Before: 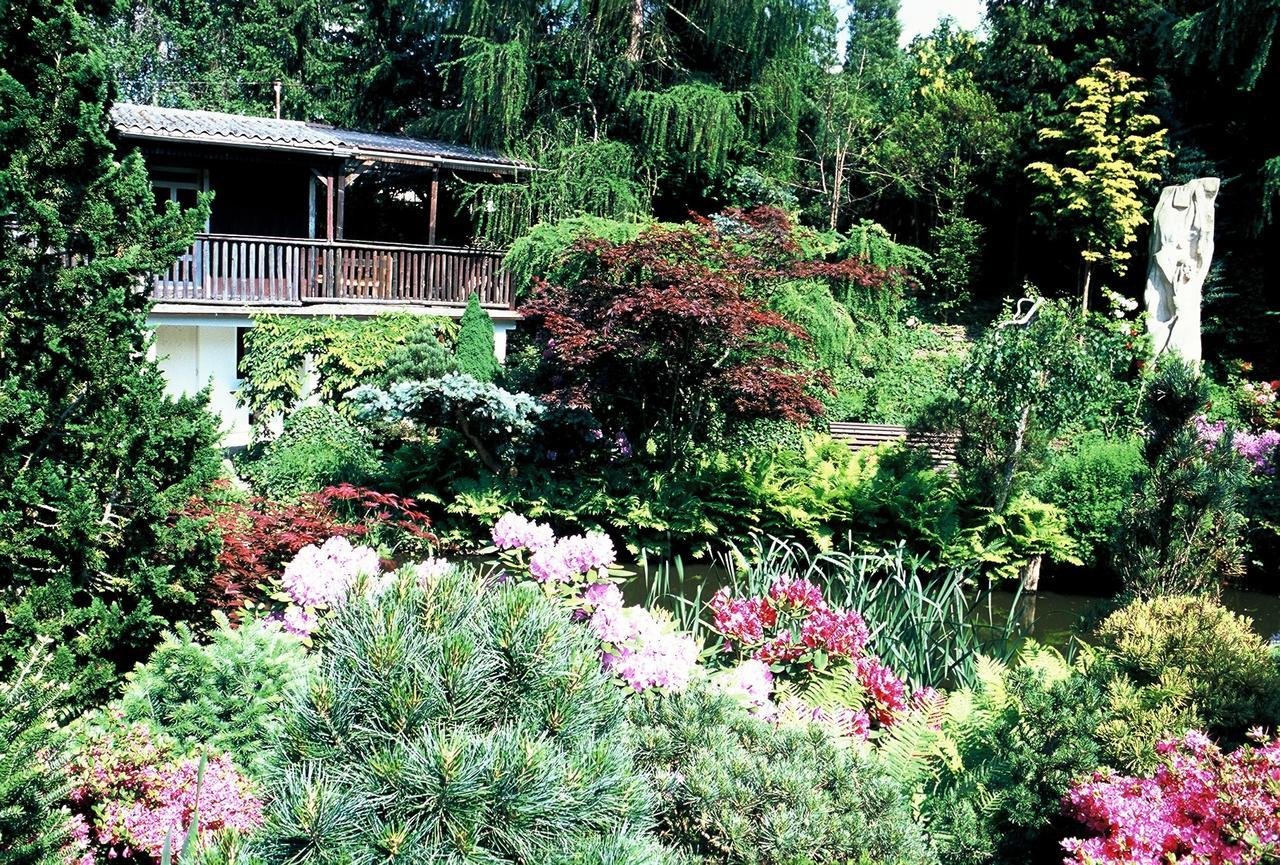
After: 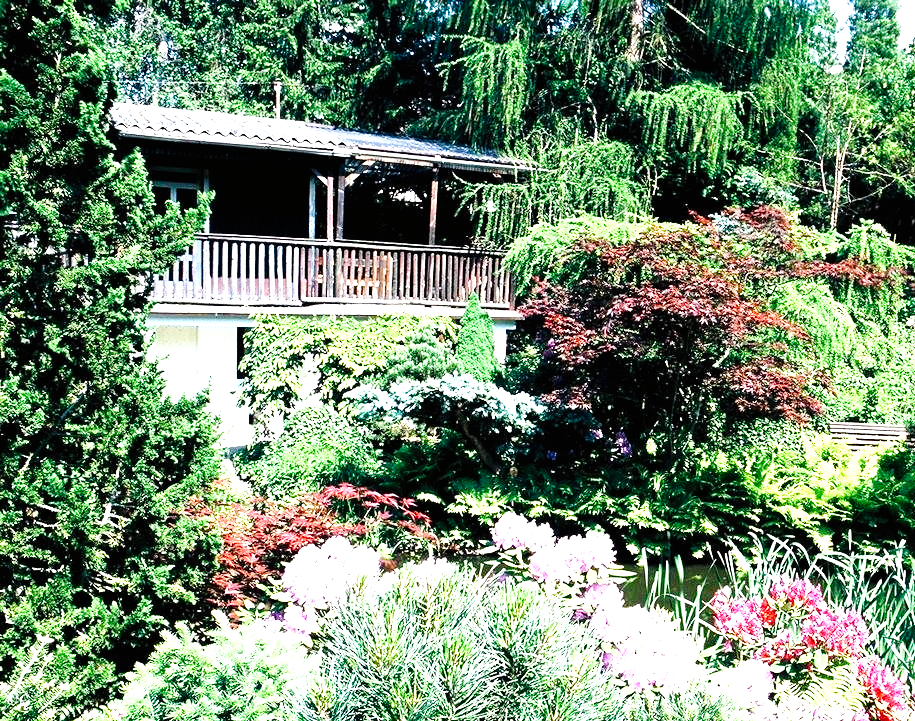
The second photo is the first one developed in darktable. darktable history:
exposure: black level correction 0, exposure 1 EV, compensate highlight preservation false
crop: right 28.453%, bottom 16.616%
tone curve: curves: ch0 [(0, 0) (0.003, 0.003) (0.011, 0.005) (0.025, 0.008) (0.044, 0.012) (0.069, 0.02) (0.1, 0.031) (0.136, 0.047) (0.177, 0.088) (0.224, 0.141) (0.277, 0.222) (0.335, 0.32) (0.399, 0.422) (0.468, 0.523) (0.543, 0.623) (0.623, 0.716) (0.709, 0.796) (0.801, 0.878) (0.898, 0.957) (1, 1)], preserve colors none
tone equalizer: -7 EV 0.123 EV, edges refinement/feathering 500, mask exposure compensation -1.57 EV, preserve details no
